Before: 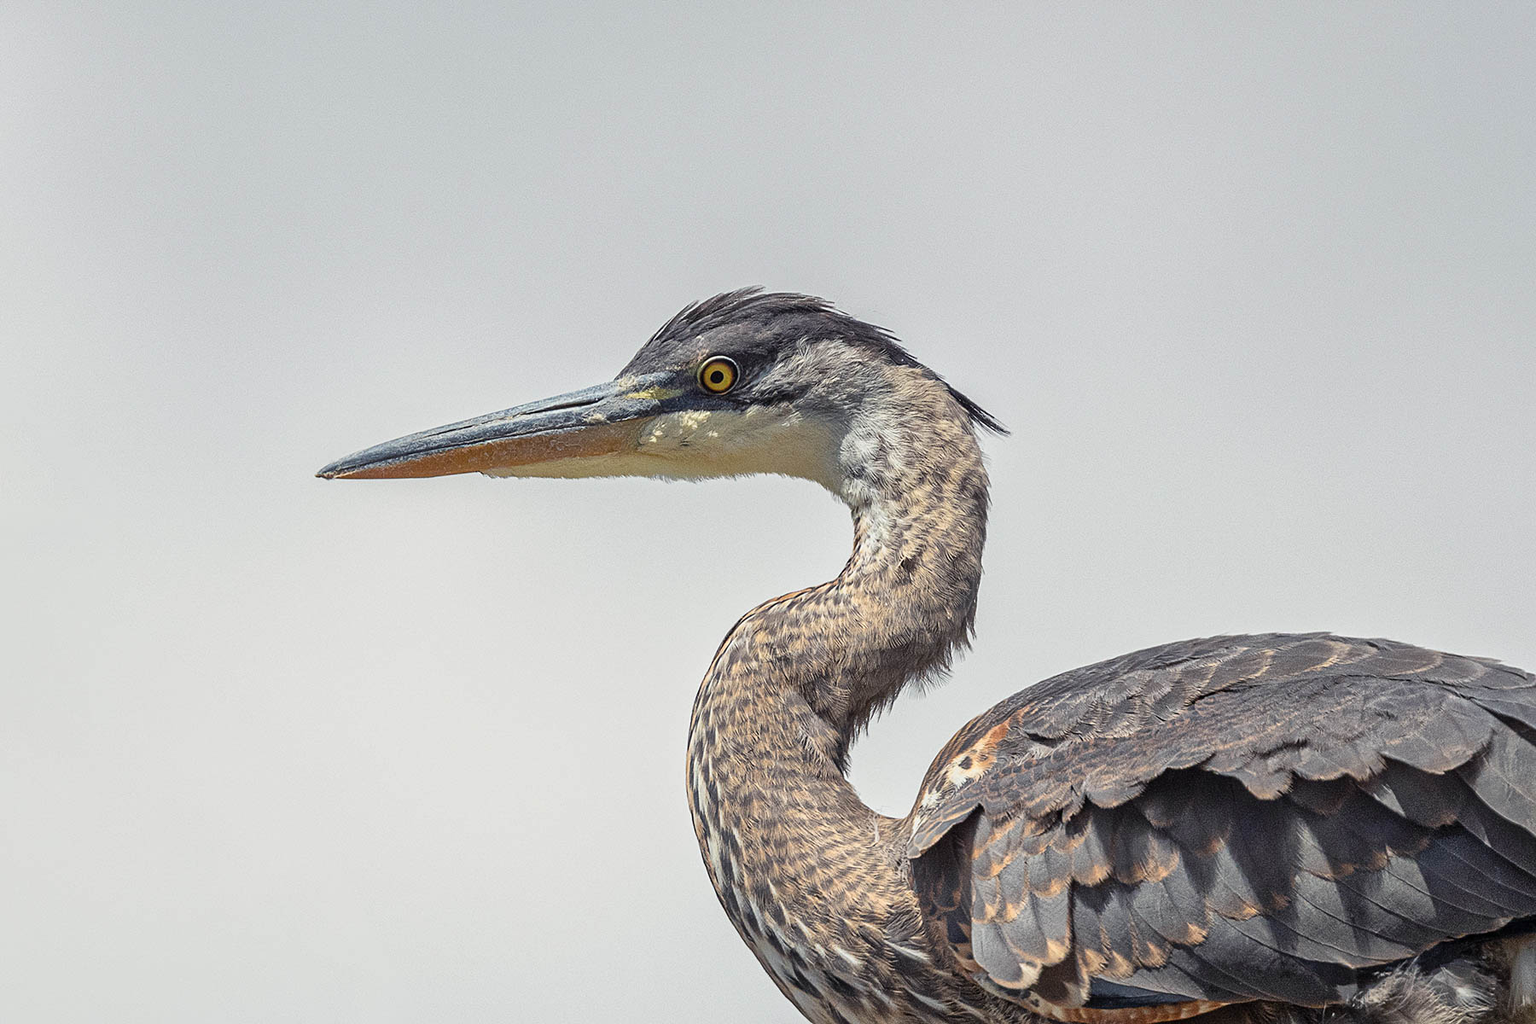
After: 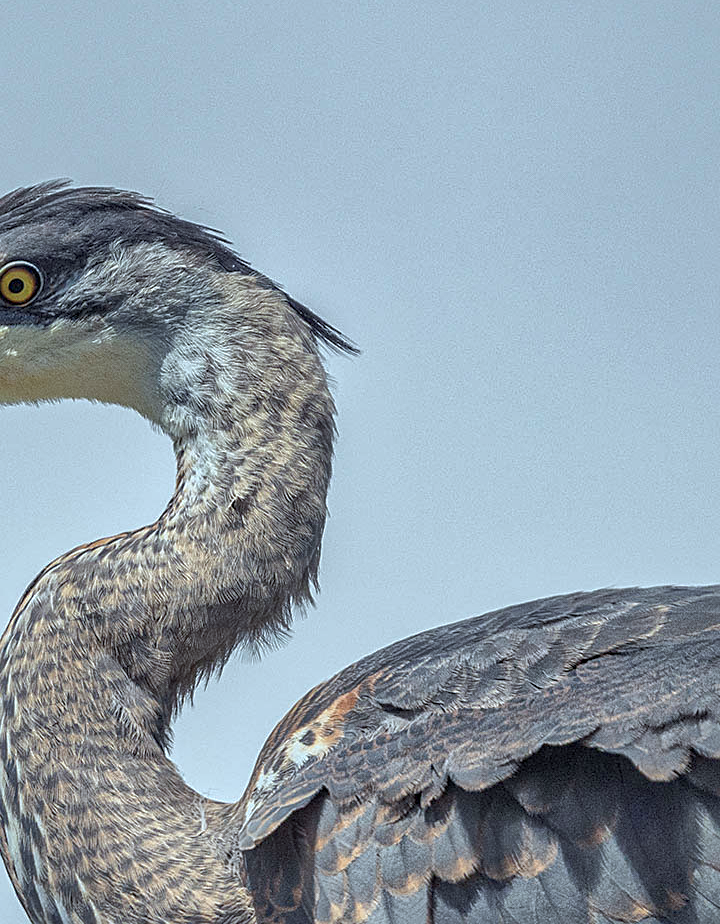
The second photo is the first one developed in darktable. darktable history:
contrast brightness saturation: contrast 0.007, saturation -0.061
local contrast: on, module defaults
crop: left 45.827%, top 13.03%, right 14.152%, bottom 9.946%
color calibration: illuminant F (fluorescent), F source F9 (Cool White Deluxe 4150 K) – high CRI, x 0.374, y 0.373, temperature 4149.56 K
sharpen: amount 0.206
shadows and highlights: on, module defaults
